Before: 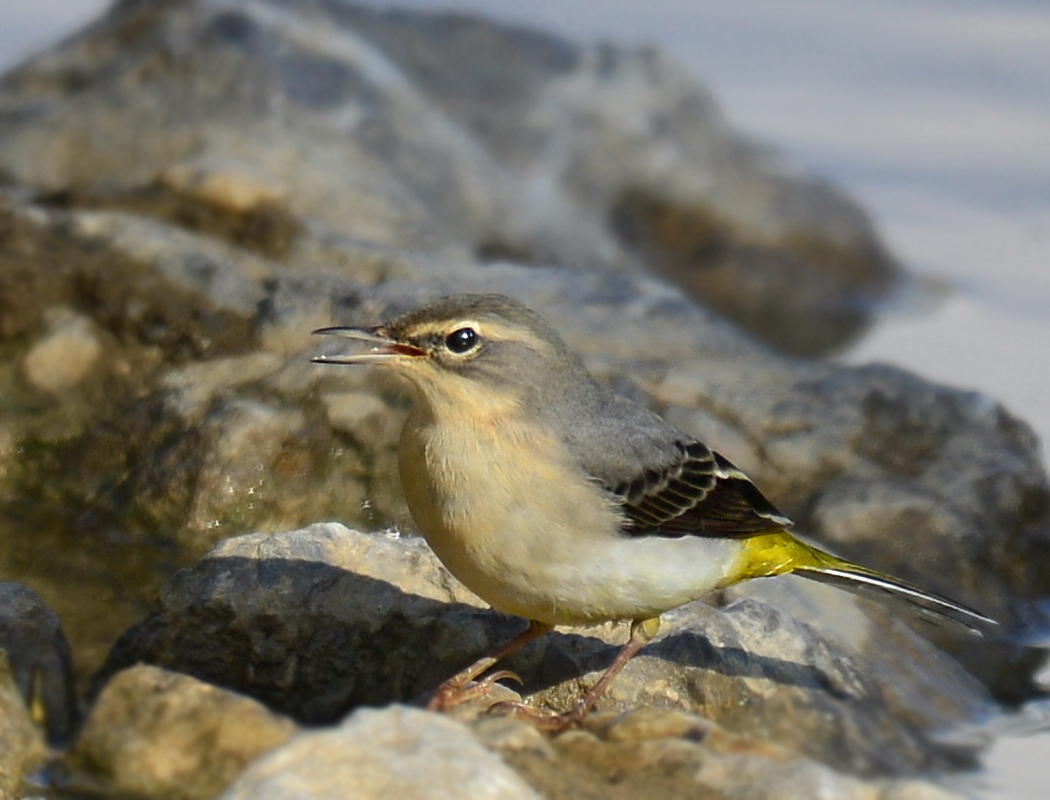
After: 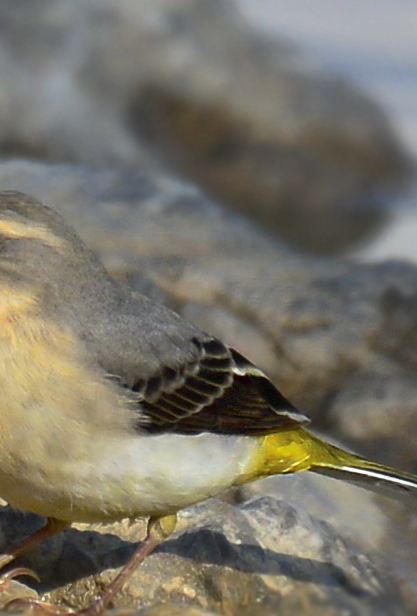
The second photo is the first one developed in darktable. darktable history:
crop: left 46.084%, top 12.91%, right 14.122%, bottom 10.001%
tone curve: curves: ch0 [(0, 0) (0.15, 0.17) (0.452, 0.437) (0.611, 0.588) (0.751, 0.749) (1, 1)]; ch1 [(0, 0) (0.325, 0.327) (0.412, 0.45) (0.453, 0.484) (0.5, 0.501) (0.541, 0.55) (0.617, 0.612) (0.695, 0.697) (1, 1)]; ch2 [(0, 0) (0.386, 0.397) (0.452, 0.459) (0.505, 0.498) (0.524, 0.547) (0.574, 0.566) (0.633, 0.641) (1, 1)], preserve colors none
